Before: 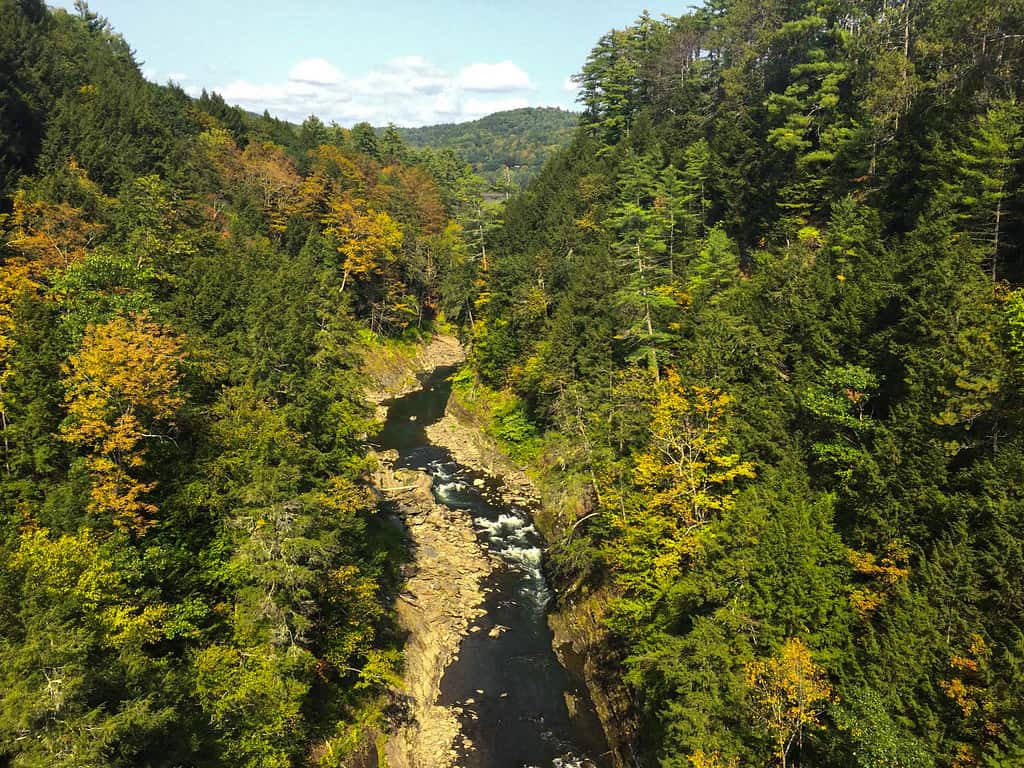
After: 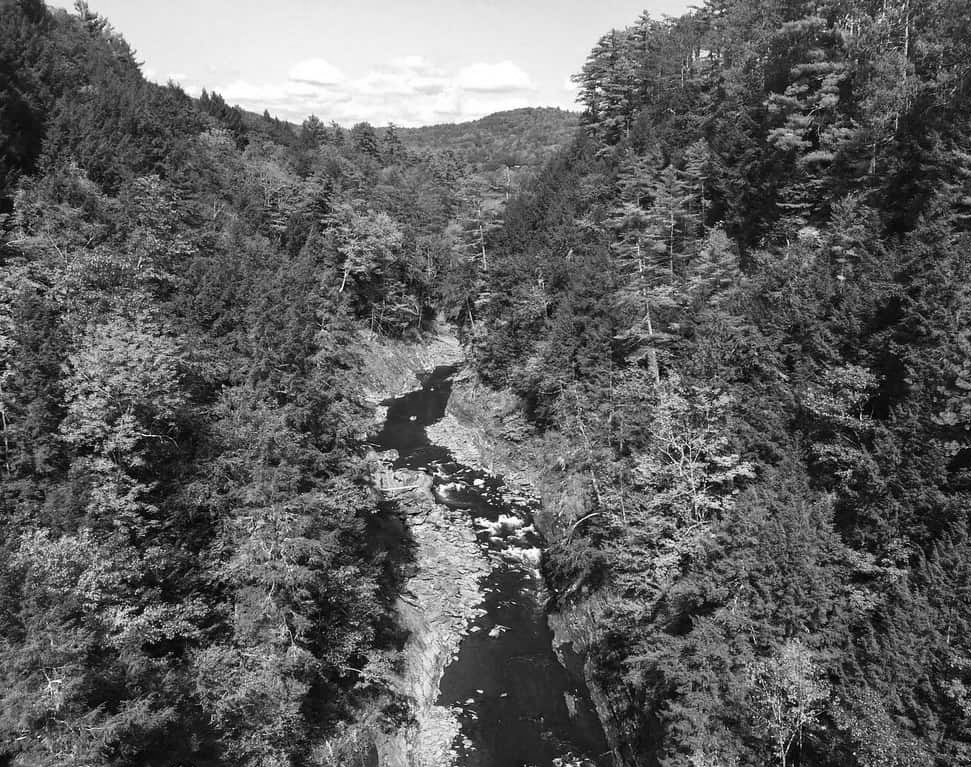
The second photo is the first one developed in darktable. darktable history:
monochrome: on, module defaults
crop and rotate: right 5.167%
